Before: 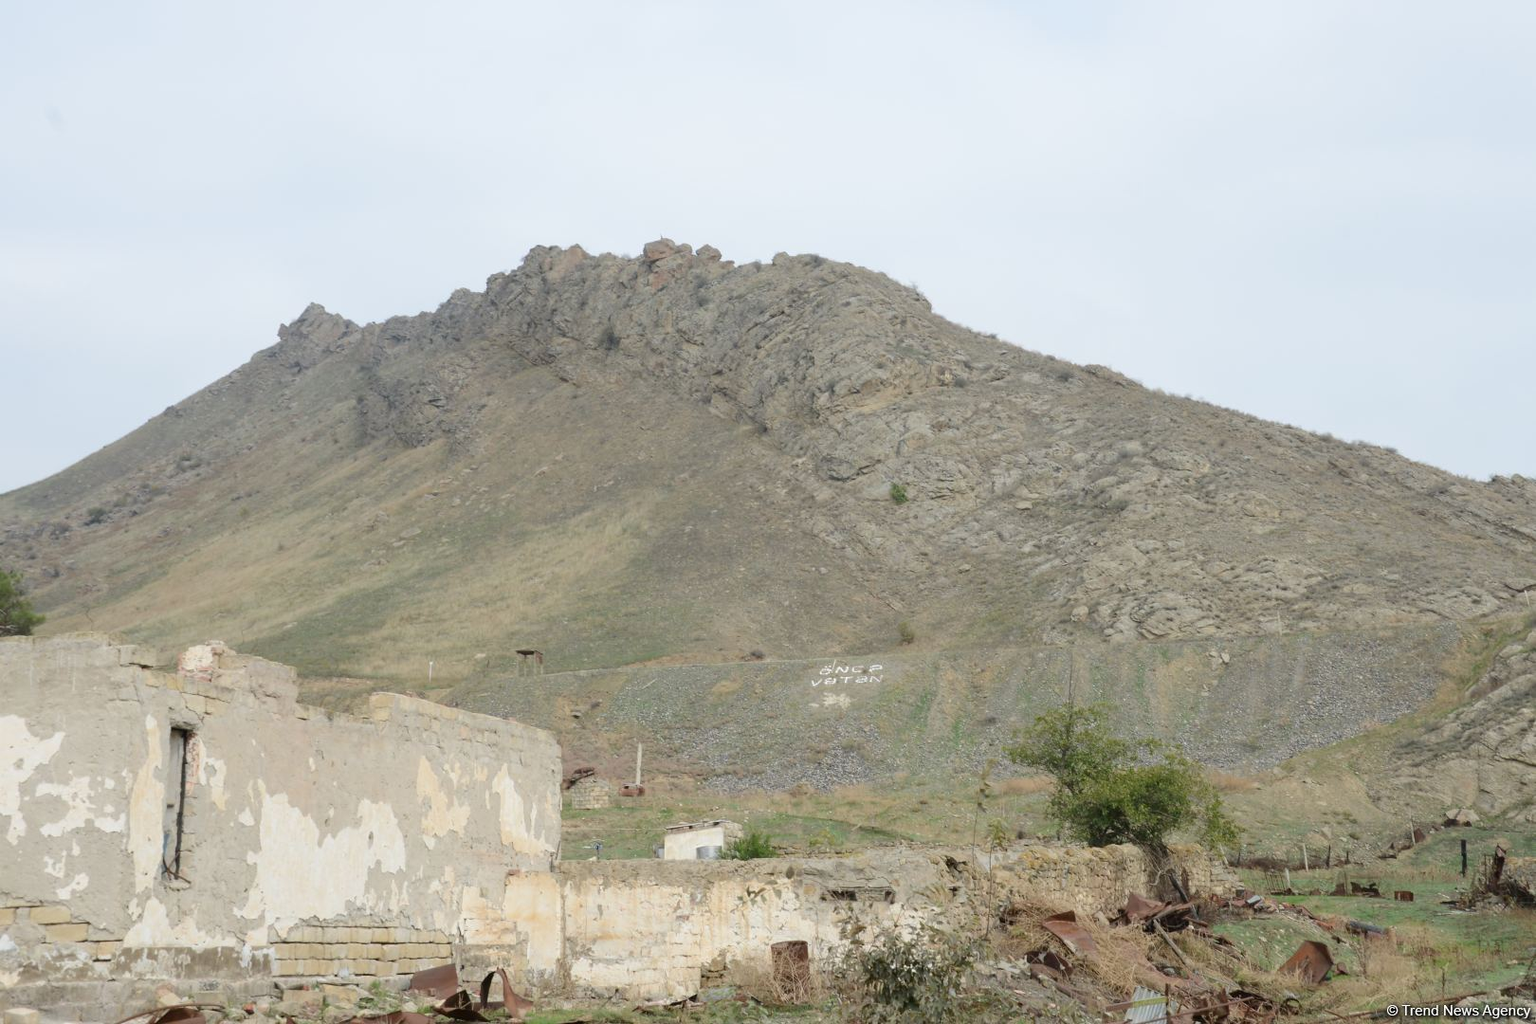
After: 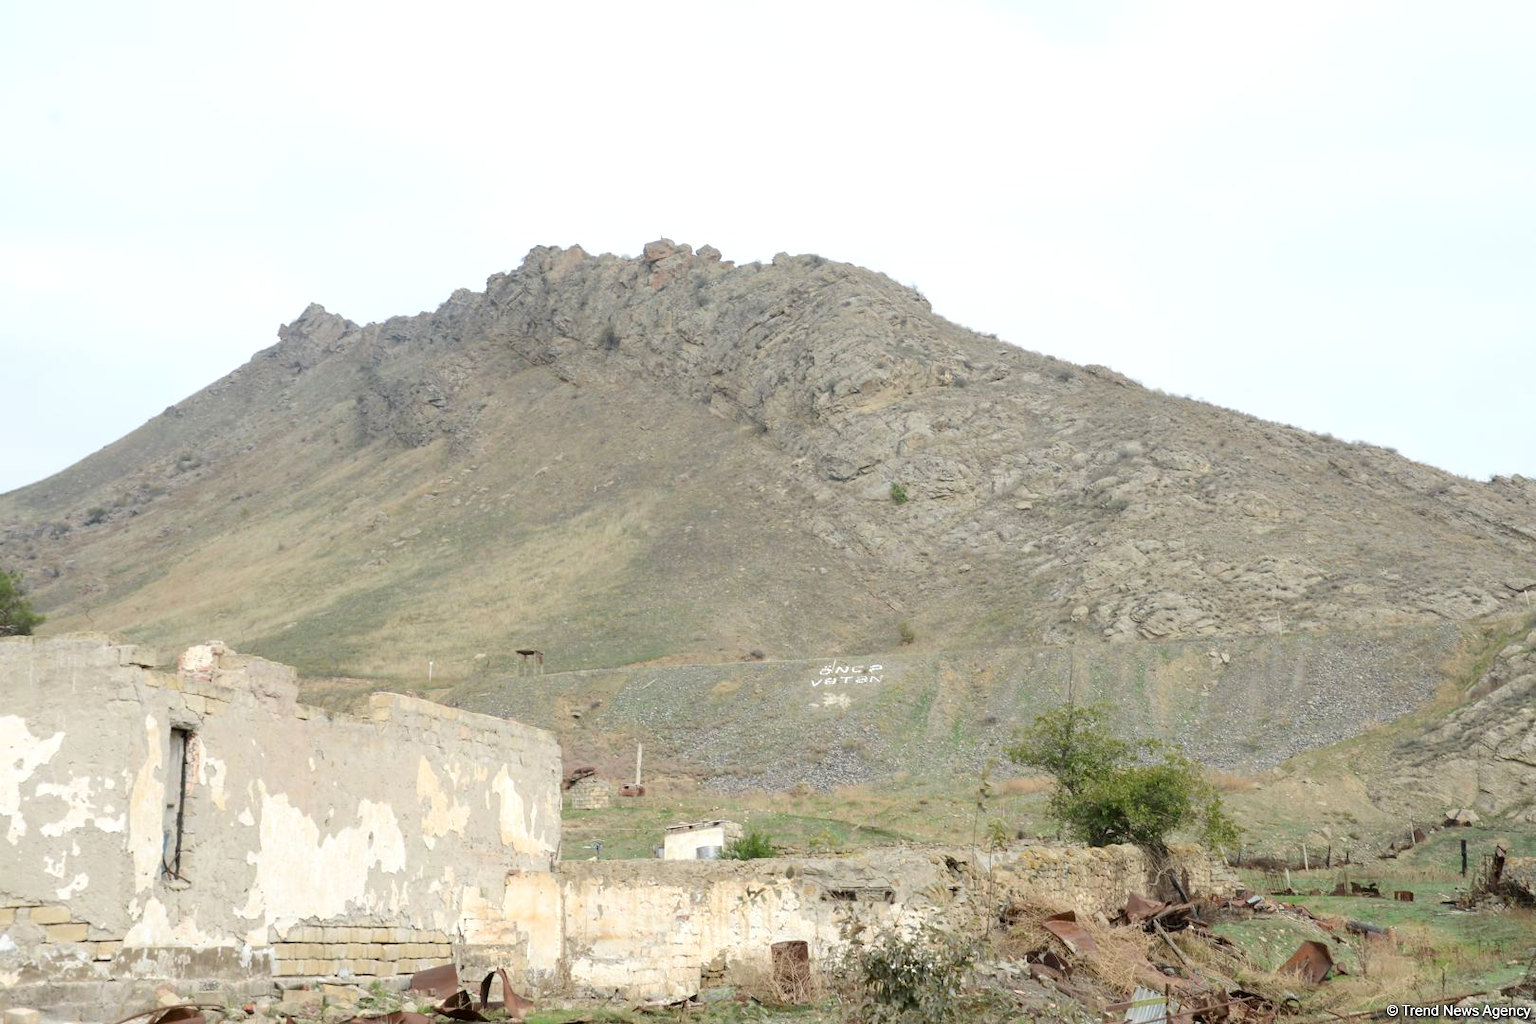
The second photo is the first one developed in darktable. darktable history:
exposure: black level correction 0.003, exposure 0.381 EV, compensate highlight preservation false
